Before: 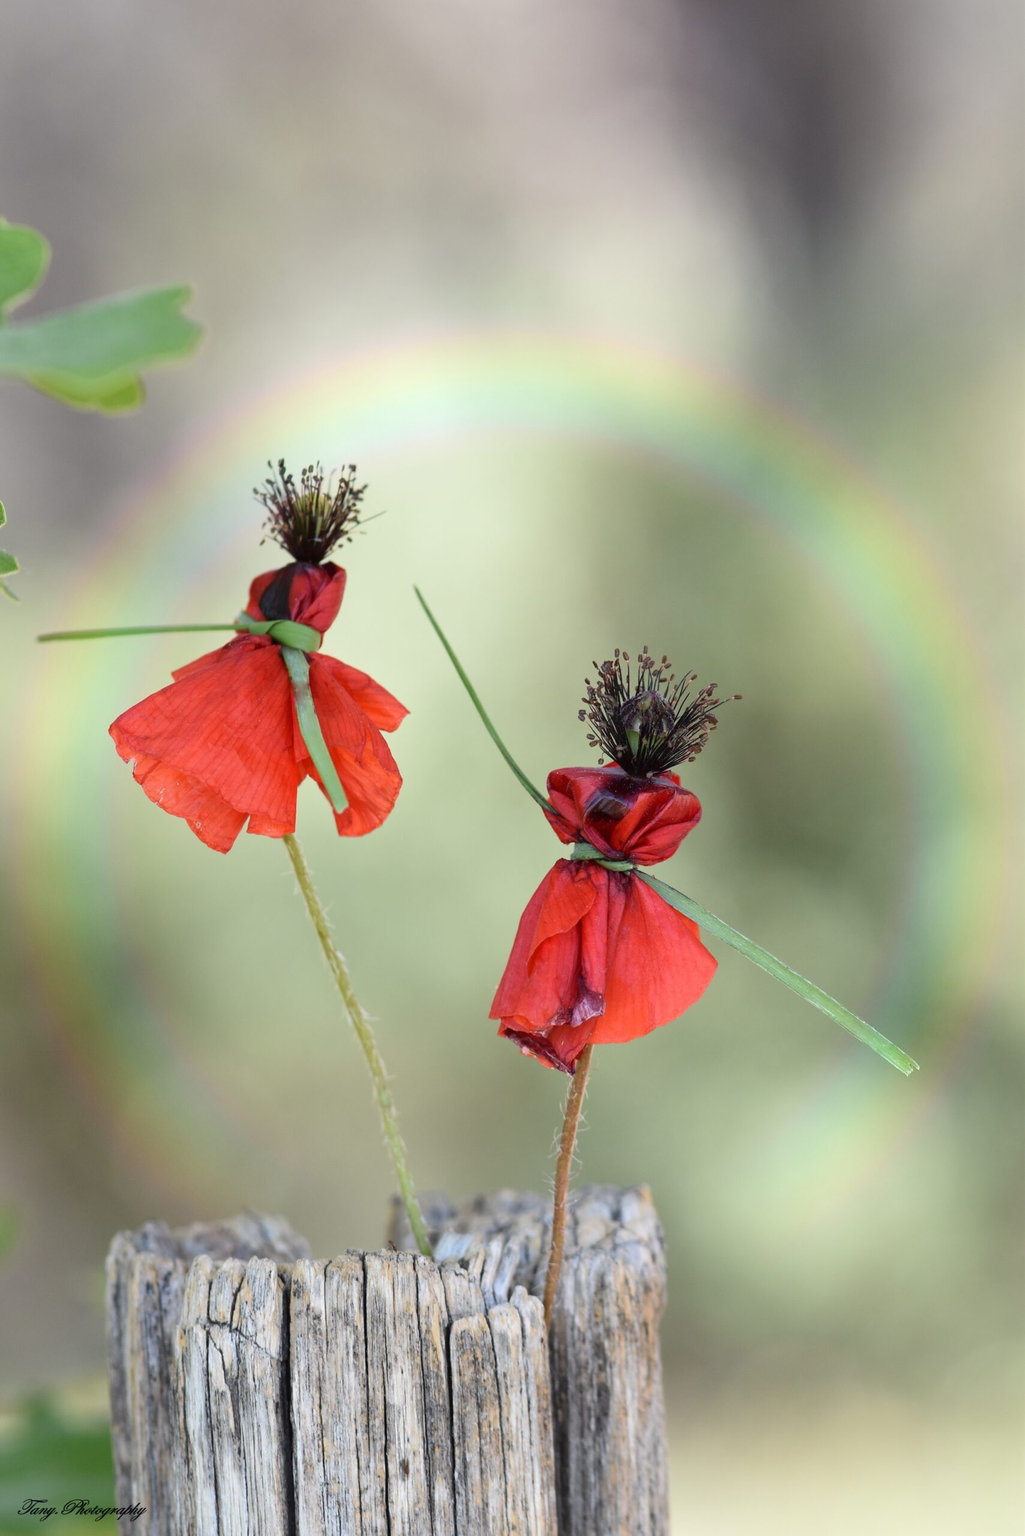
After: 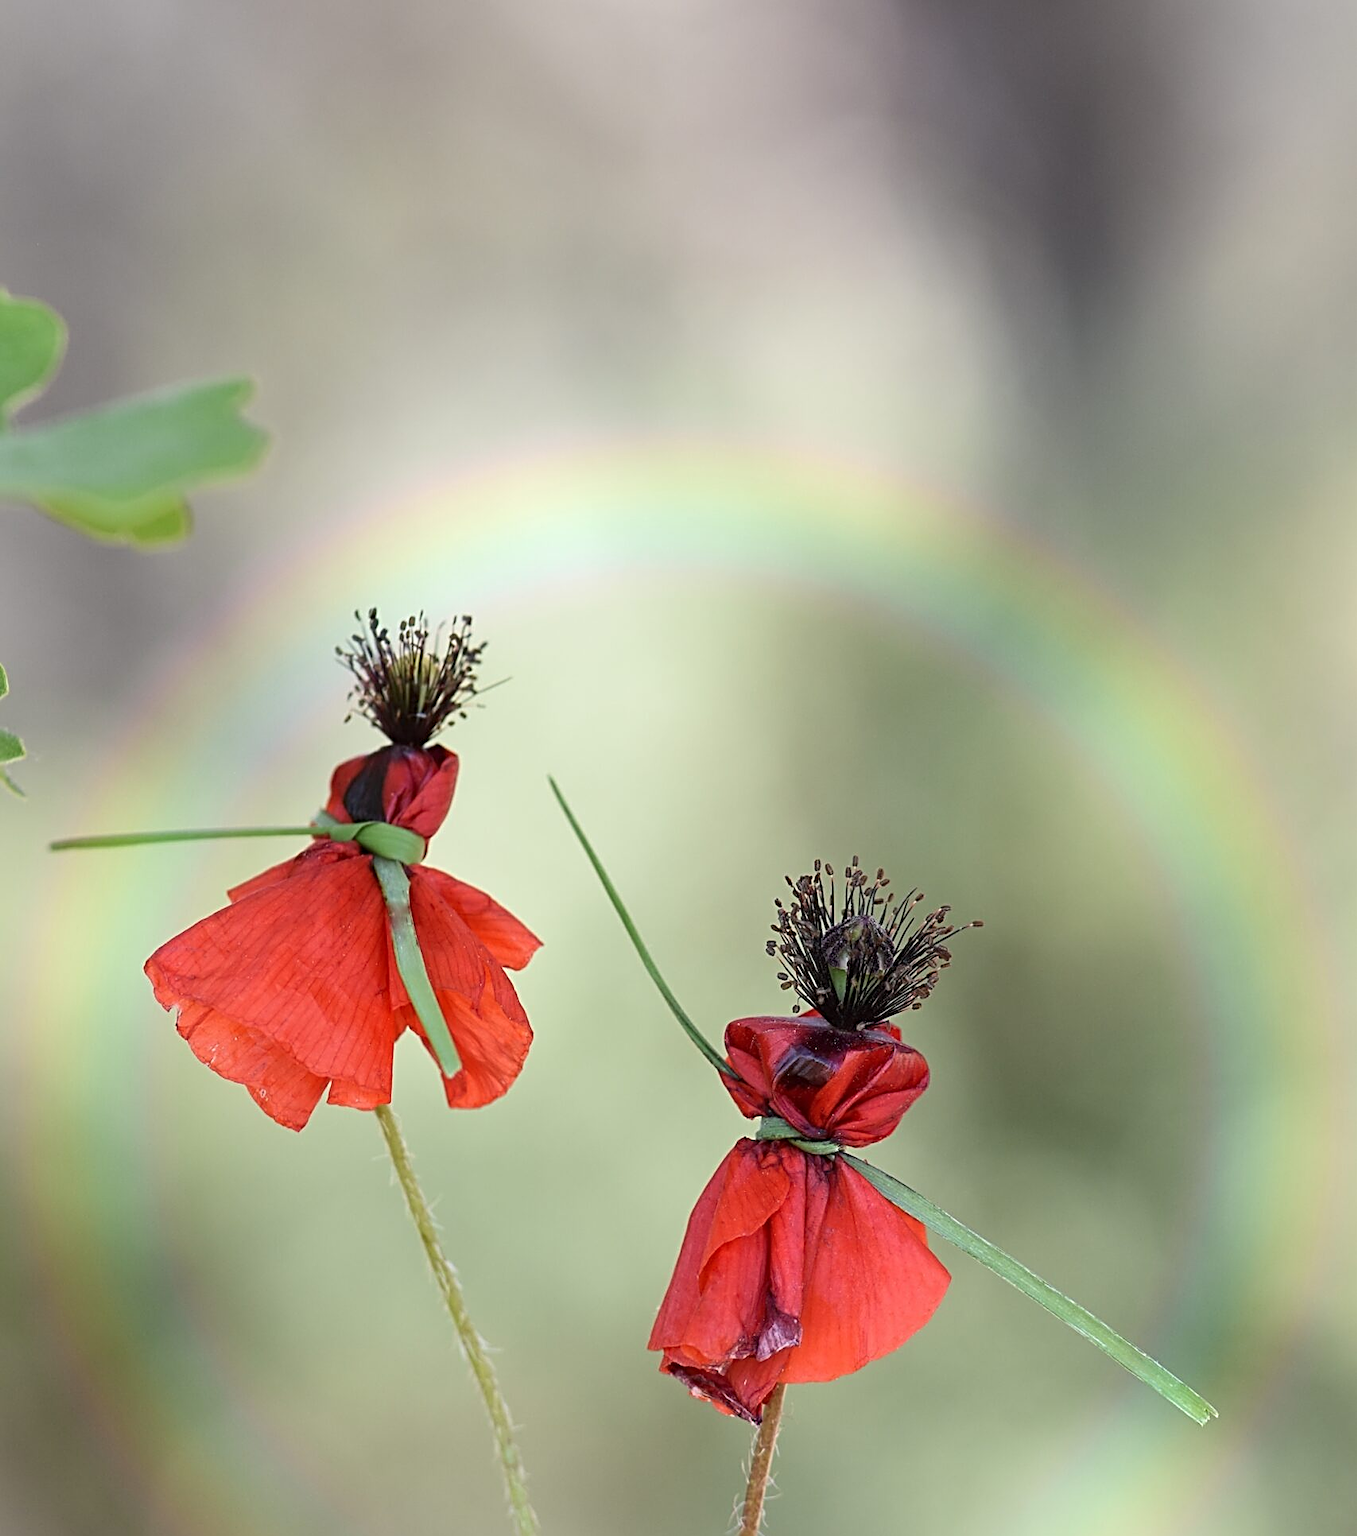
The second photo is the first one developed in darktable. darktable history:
crop: bottom 24.529%
sharpen: radius 3.024, amount 0.756
